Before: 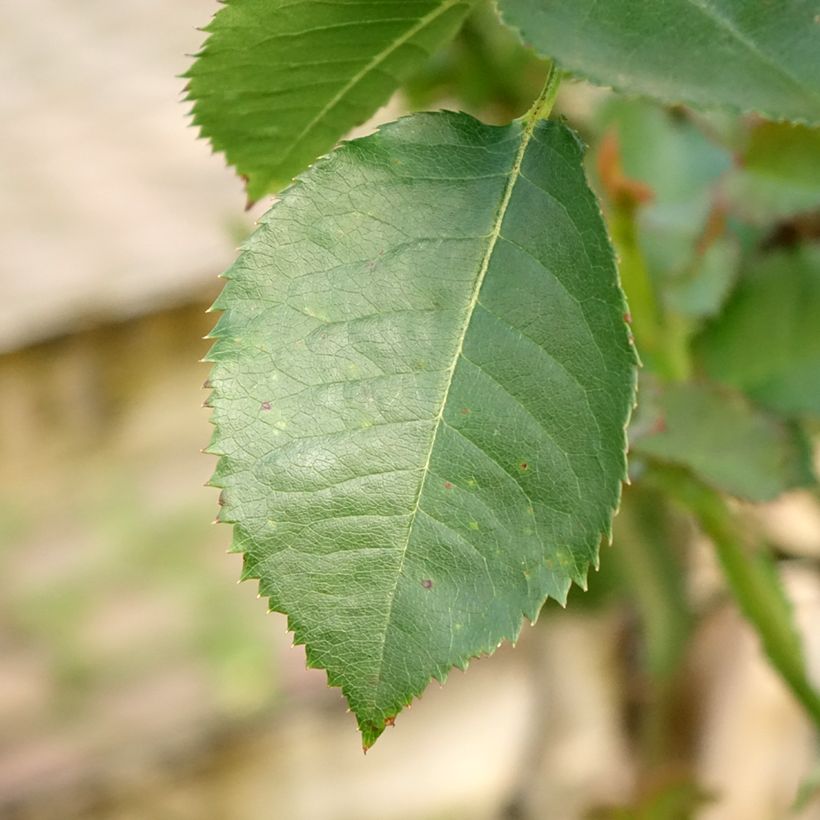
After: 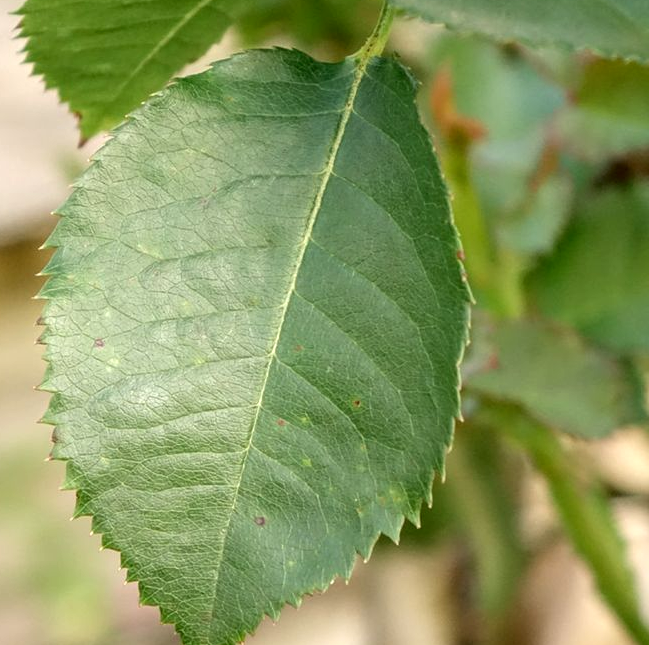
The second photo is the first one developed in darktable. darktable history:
crop and rotate: left 20.379%, top 7.751%, right 0.457%, bottom 13.557%
local contrast: on, module defaults
